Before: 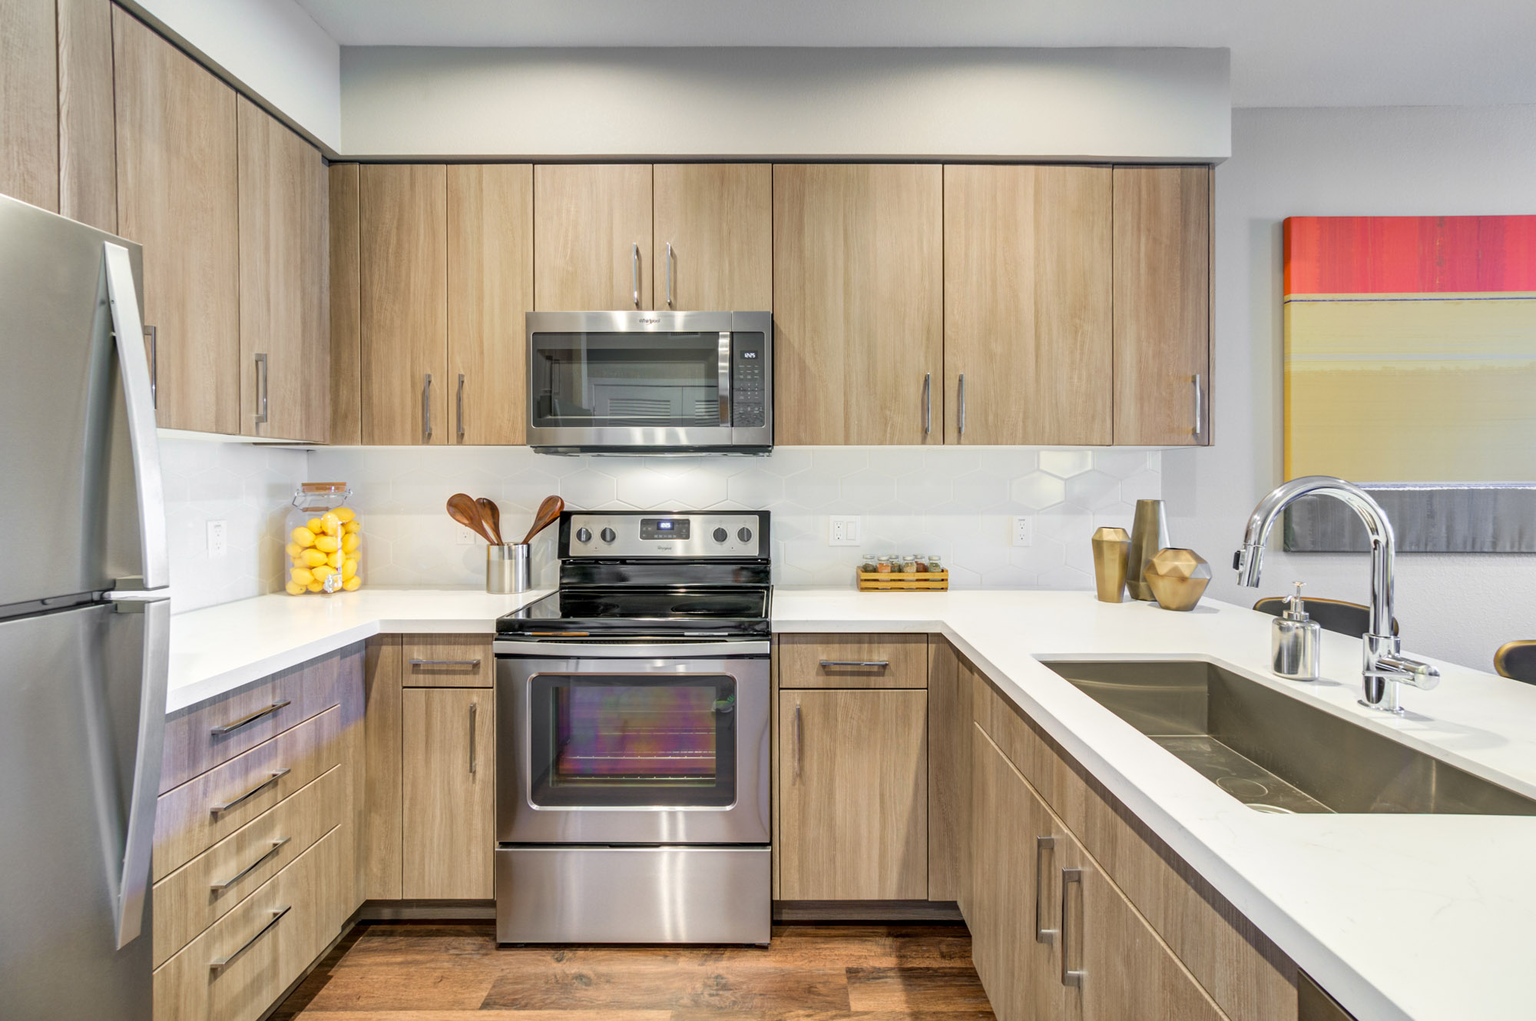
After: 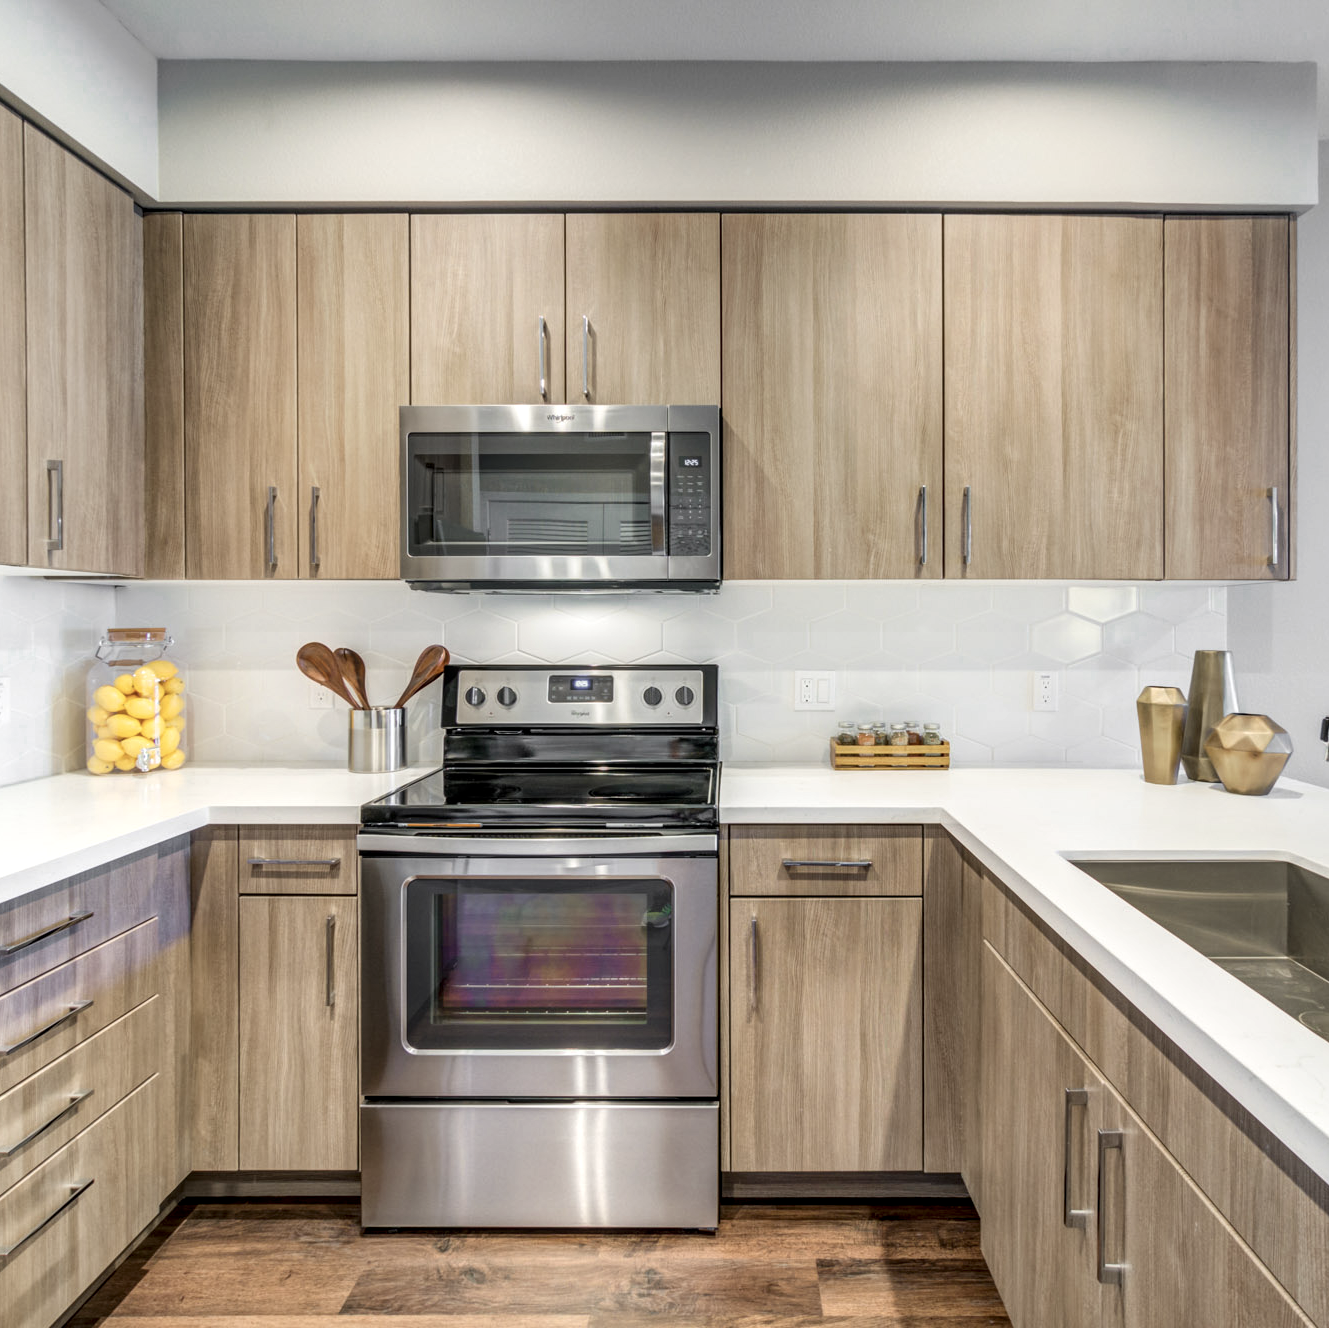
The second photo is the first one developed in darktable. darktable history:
crop and rotate: left 14.291%, right 19.242%
contrast brightness saturation: contrast 0.064, brightness -0.008, saturation -0.246
color zones: curves: ch0 [(0.25, 0.5) (0.636, 0.25) (0.75, 0.5)]
local contrast: on, module defaults
